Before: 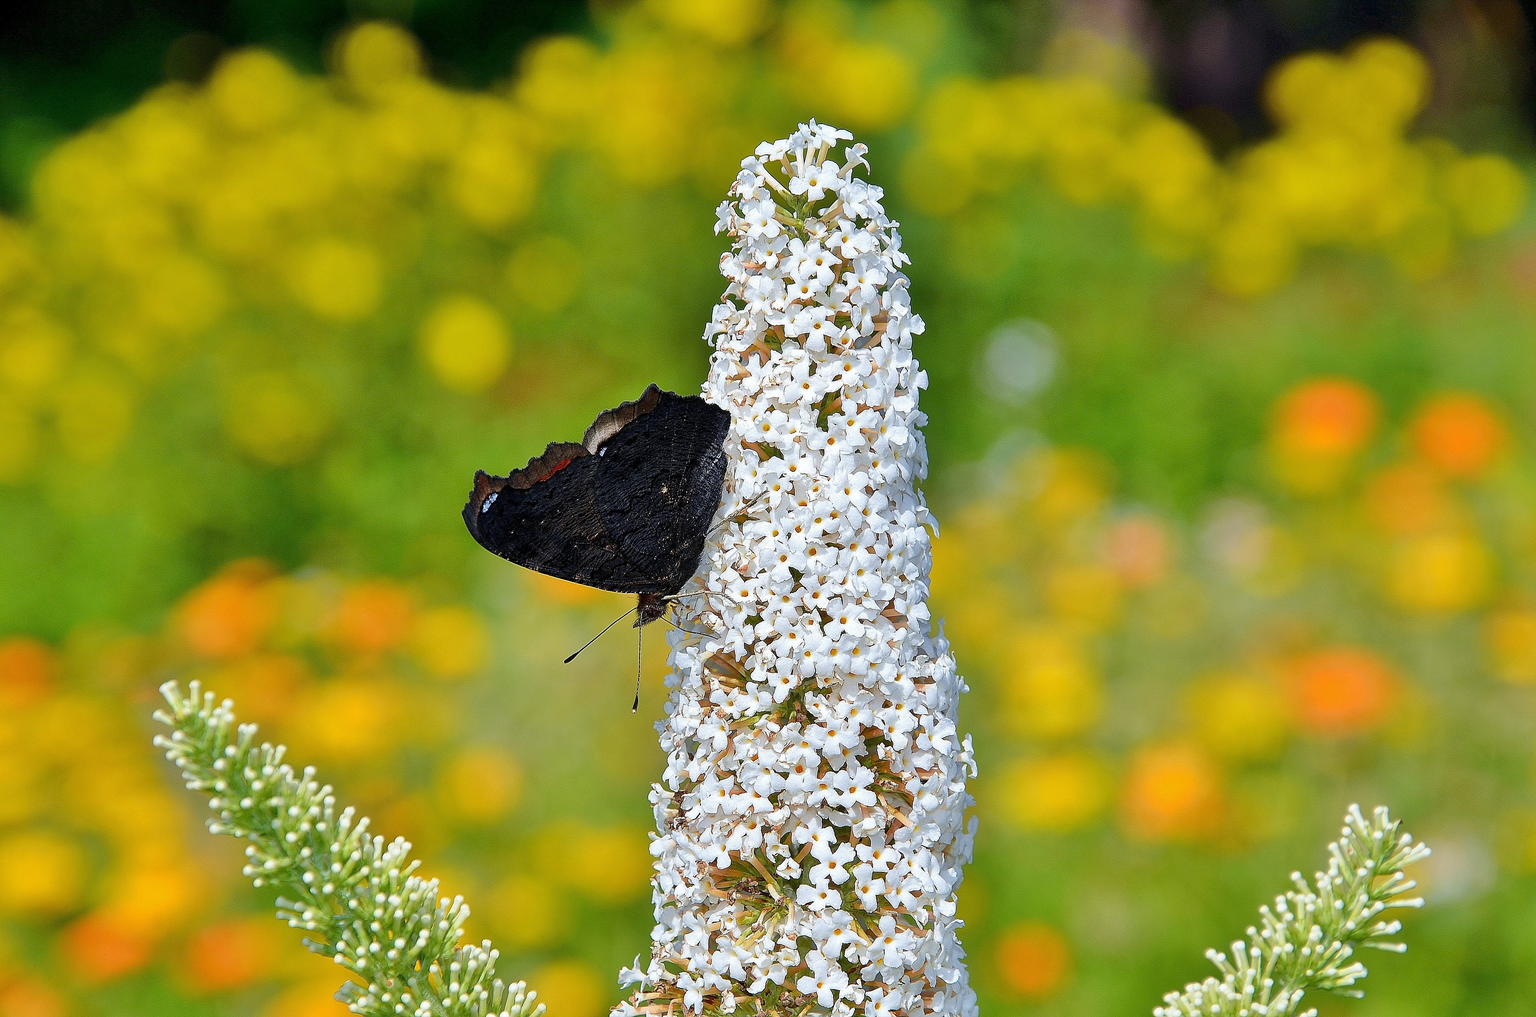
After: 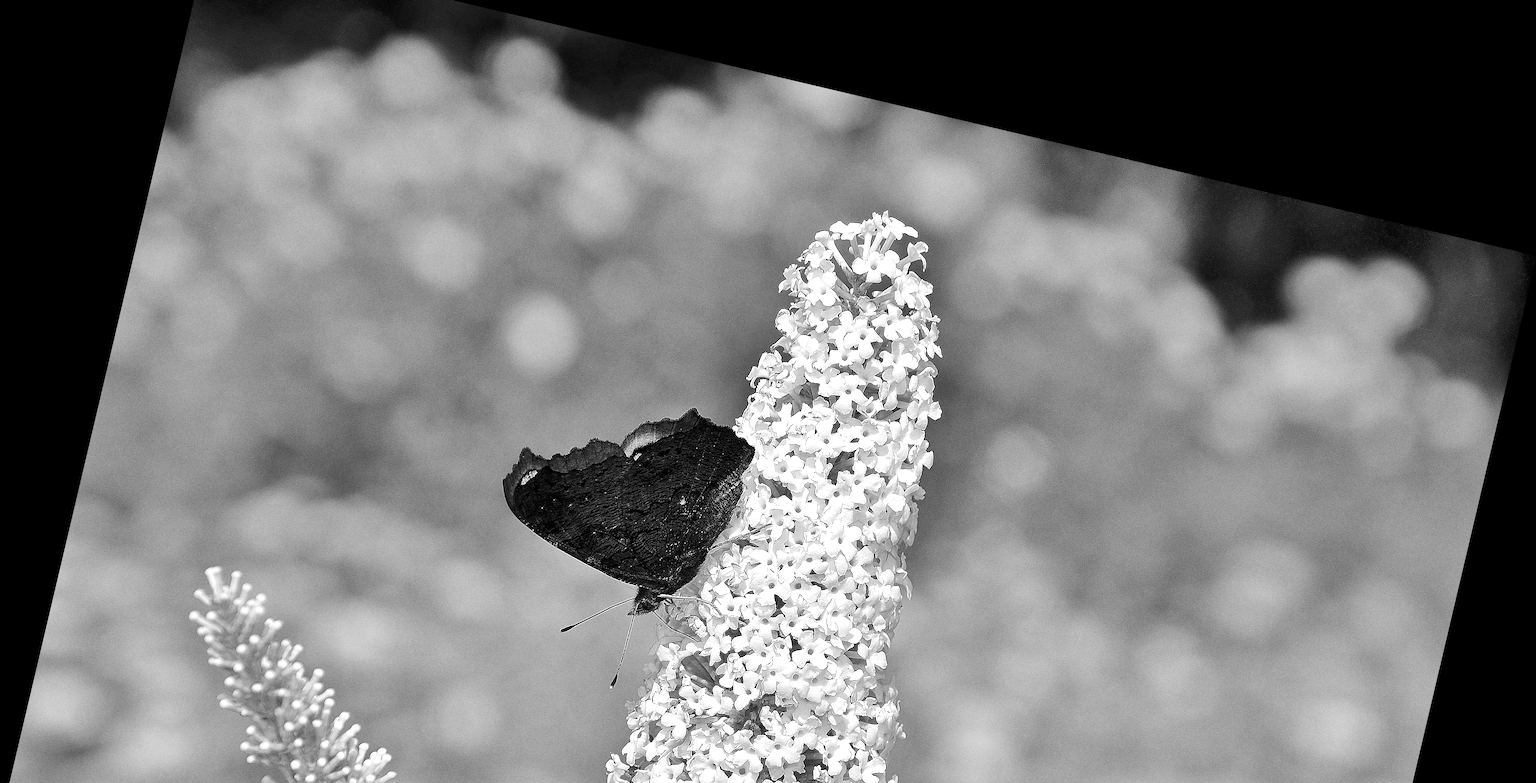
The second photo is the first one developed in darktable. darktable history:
exposure: exposure 0.131 EV, compensate highlight preservation false
crop and rotate: top 4.848%, bottom 29.503%
monochrome: on, module defaults
rotate and perspective: rotation 13.27°, automatic cropping off
grain: coarseness 0.09 ISO, strength 40%
levels: levels [0, 0.476, 0.951]
color zones: curves: ch2 [(0, 0.5) (0.143, 0.517) (0.286, 0.571) (0.429, 0.522) (0.571, 0.5) (0.714, 0.5) (0.857, 0.5) (1, 0.5)]
